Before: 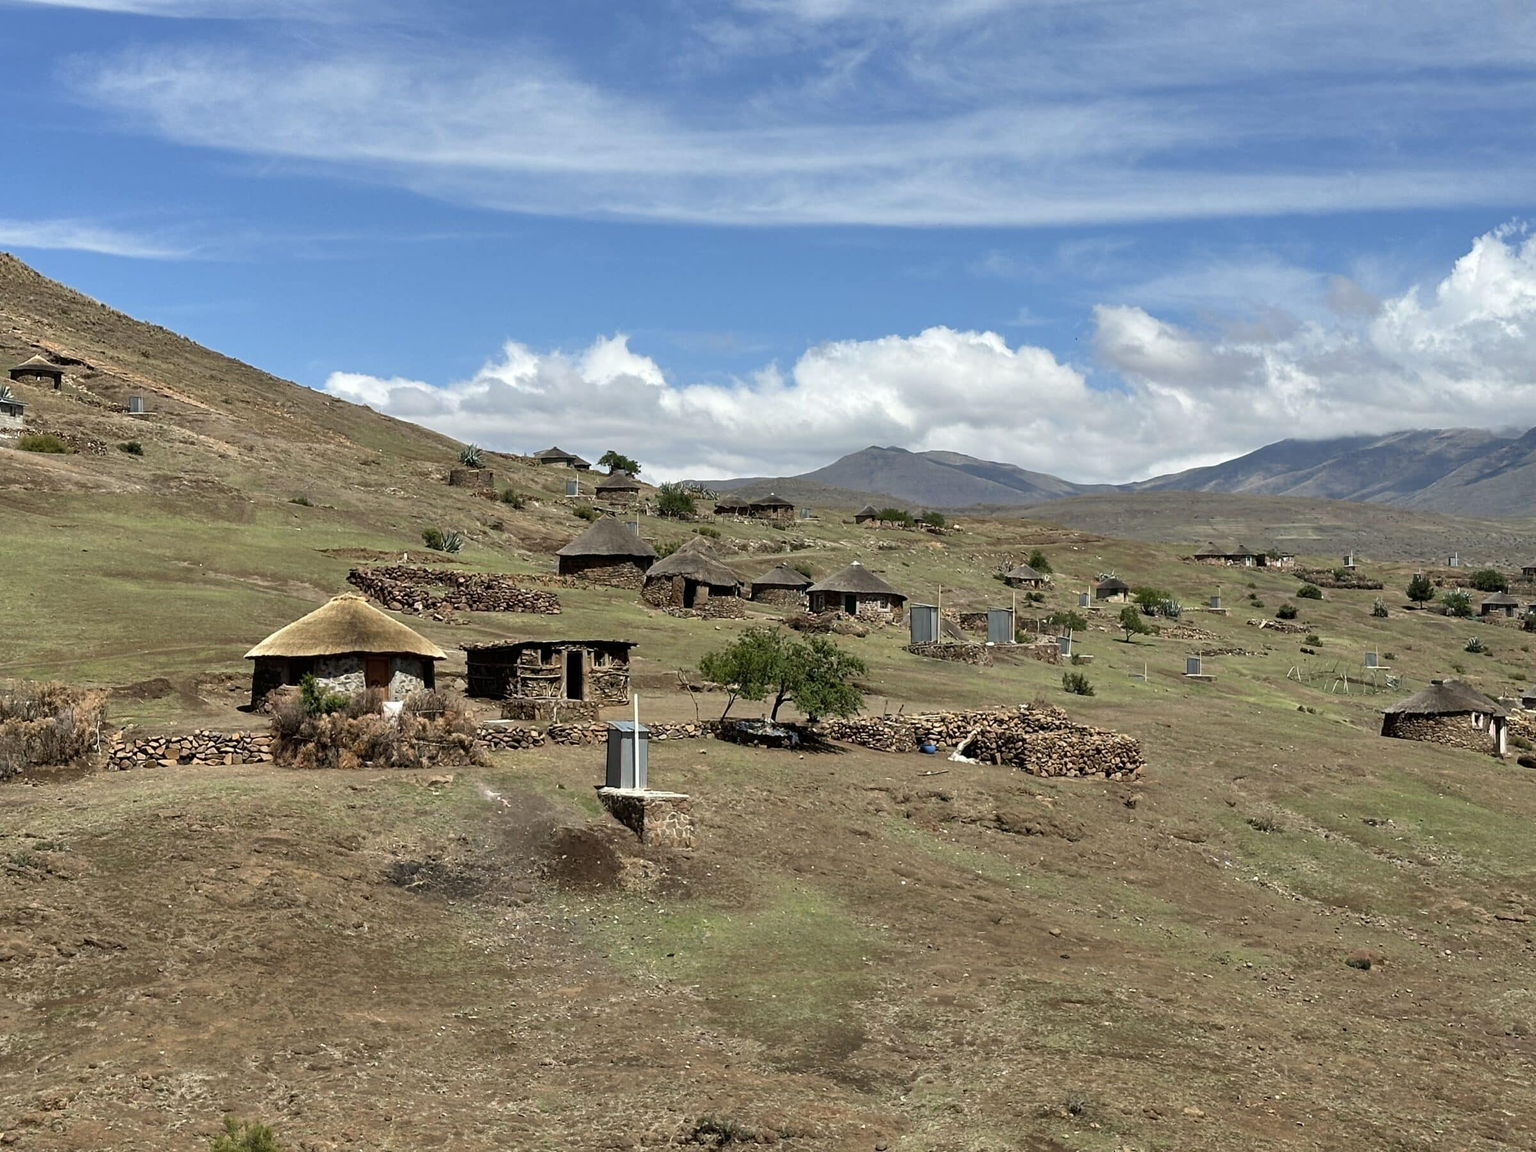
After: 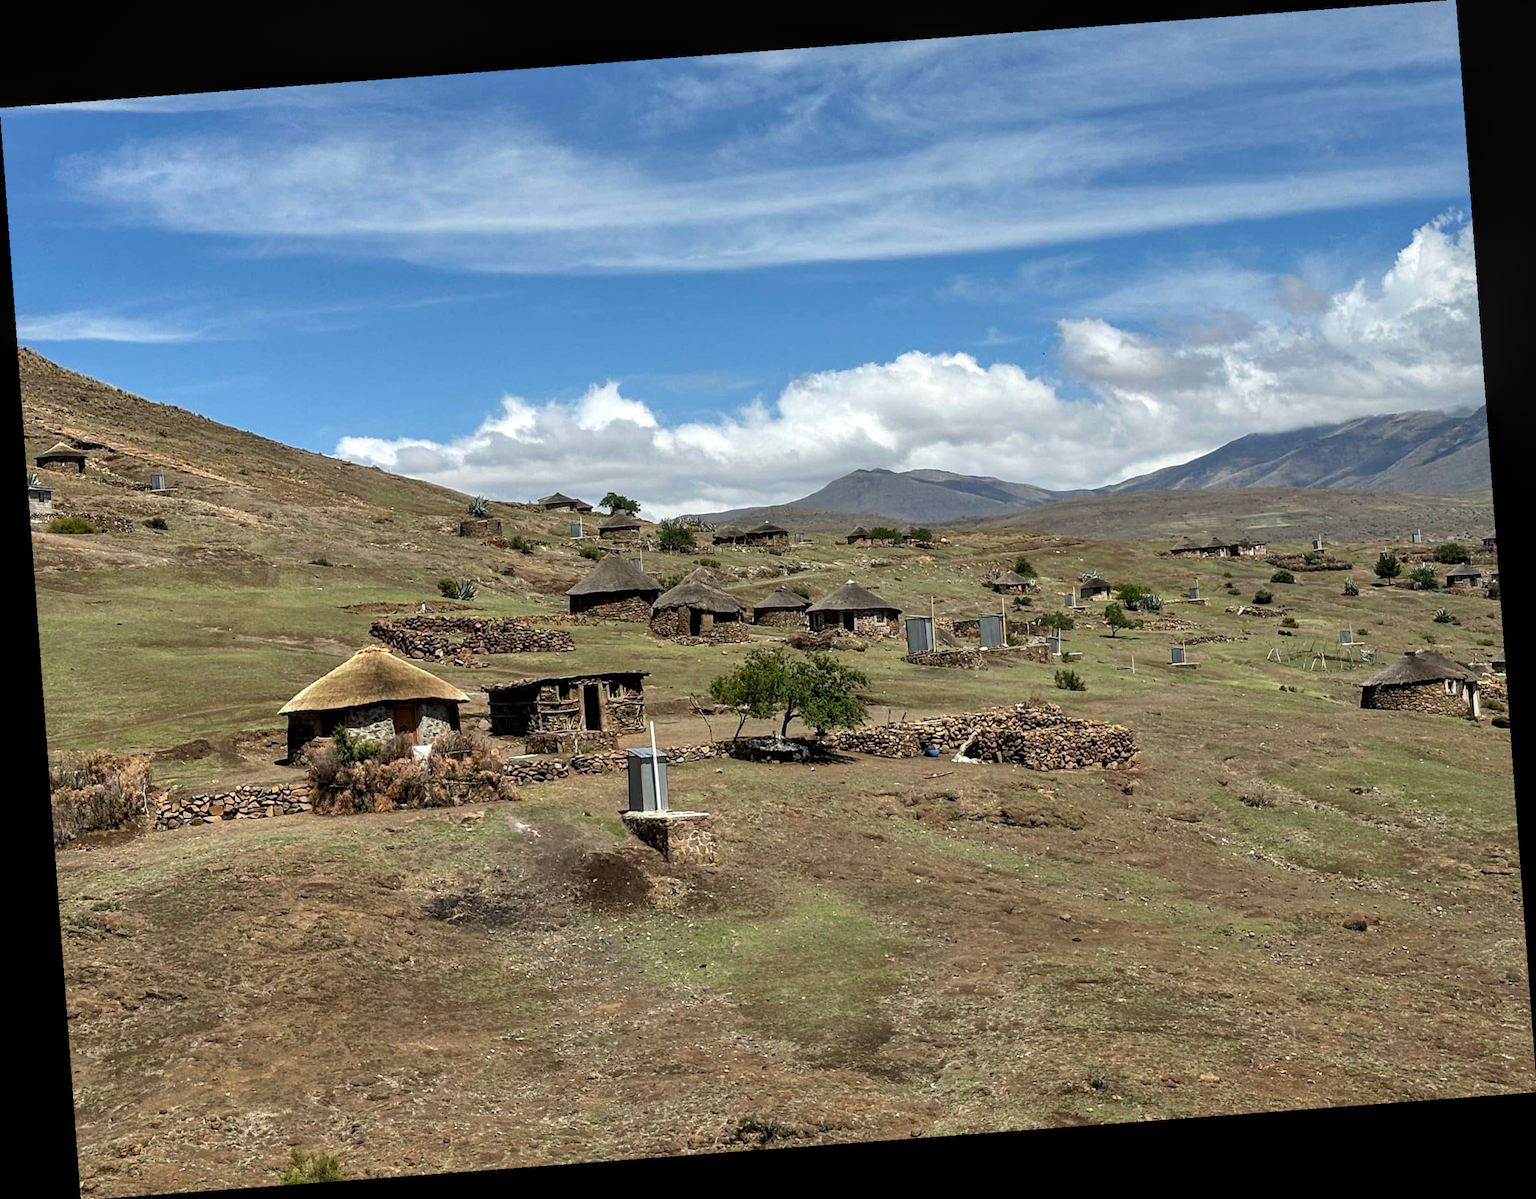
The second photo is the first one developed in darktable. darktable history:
rotate and perspective: rotation -4.25°, automatic cropping off
local contrast: on, module defaults
